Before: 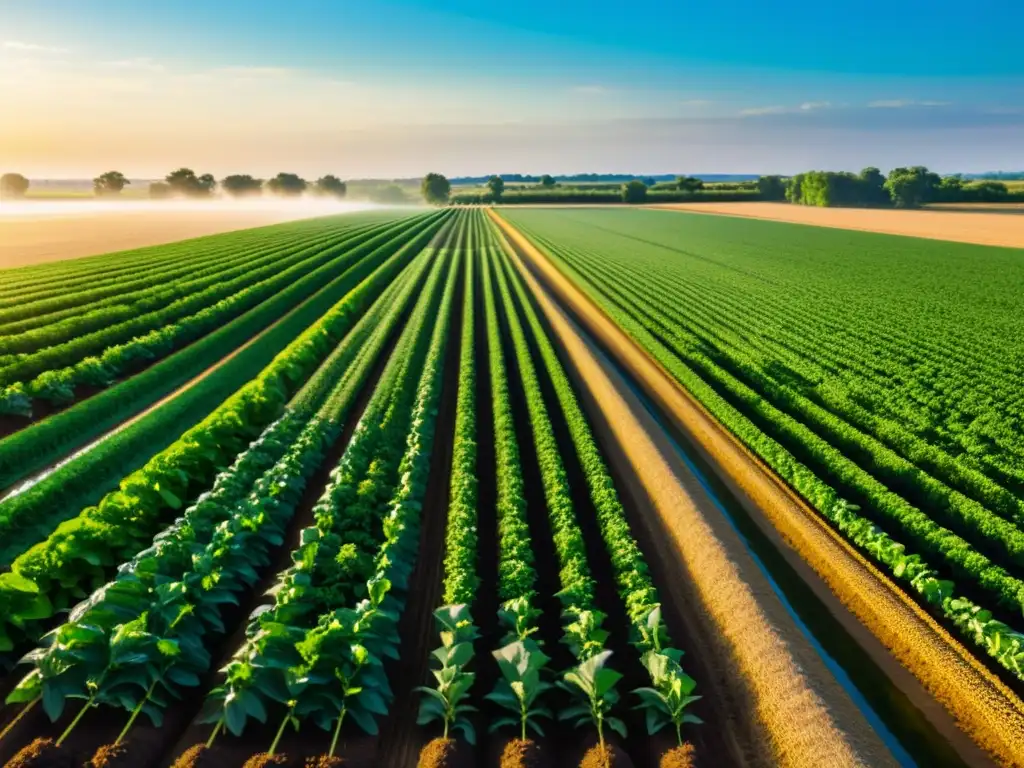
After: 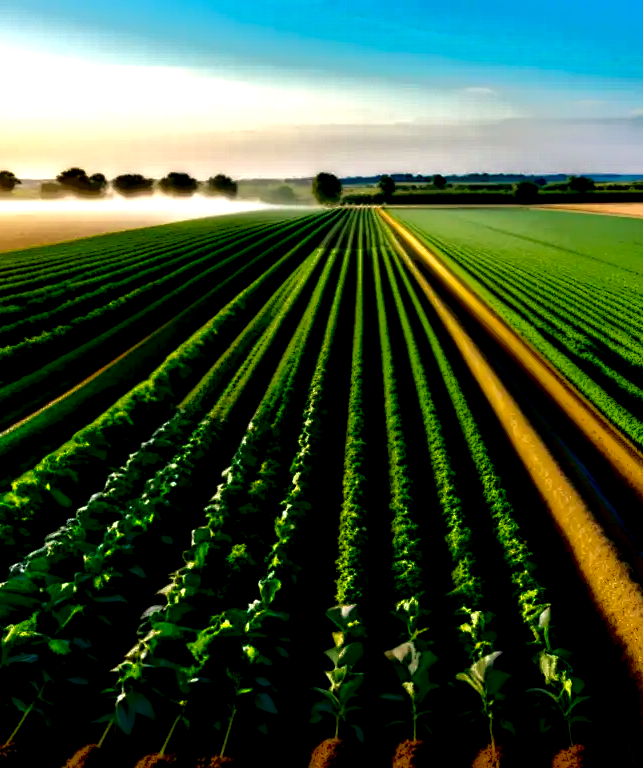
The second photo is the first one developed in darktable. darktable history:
local contrast: highlights 5%, shadows 245%, detail 164%, midtone range 0.004
crop: left 10.741%, right 26.425%
exposure: exposure 0.67 EV, compensate exposure bias true, compensate highlight preservation false
color balance rgb: perceptual saturation grading › global saturation 0.726%, perceptual saturation grading › mid-tones 11.357%, global vibrance 20%
